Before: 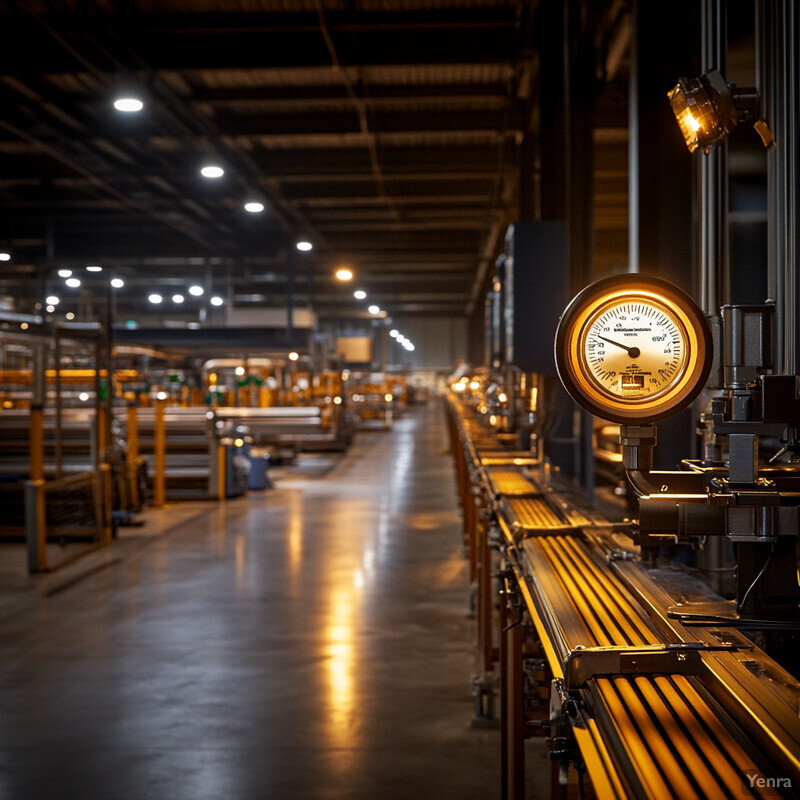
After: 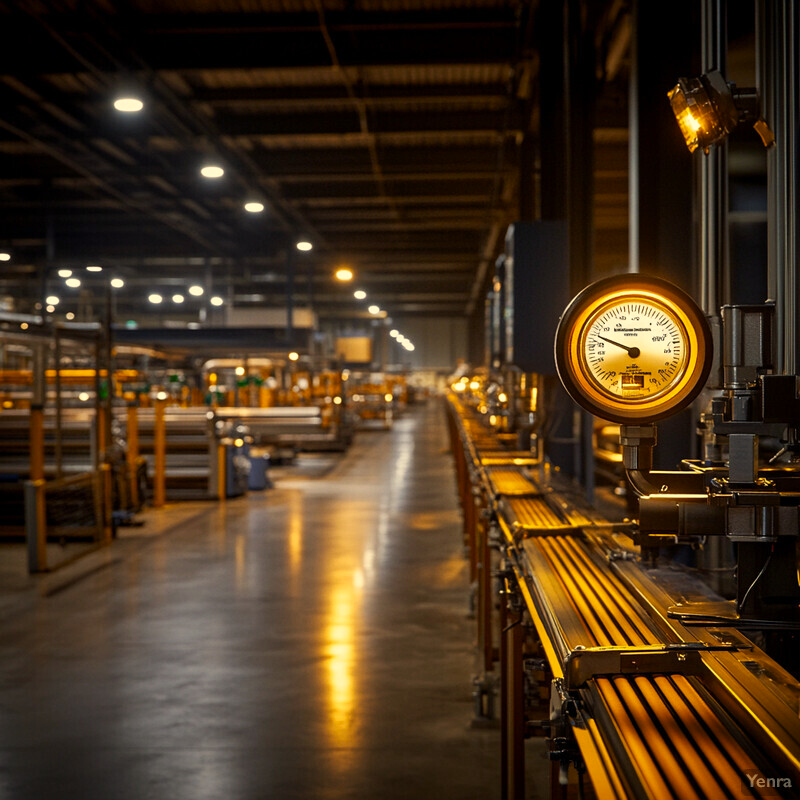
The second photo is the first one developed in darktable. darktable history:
color correction: highlights a* 2.39, highlights b* 23.37
